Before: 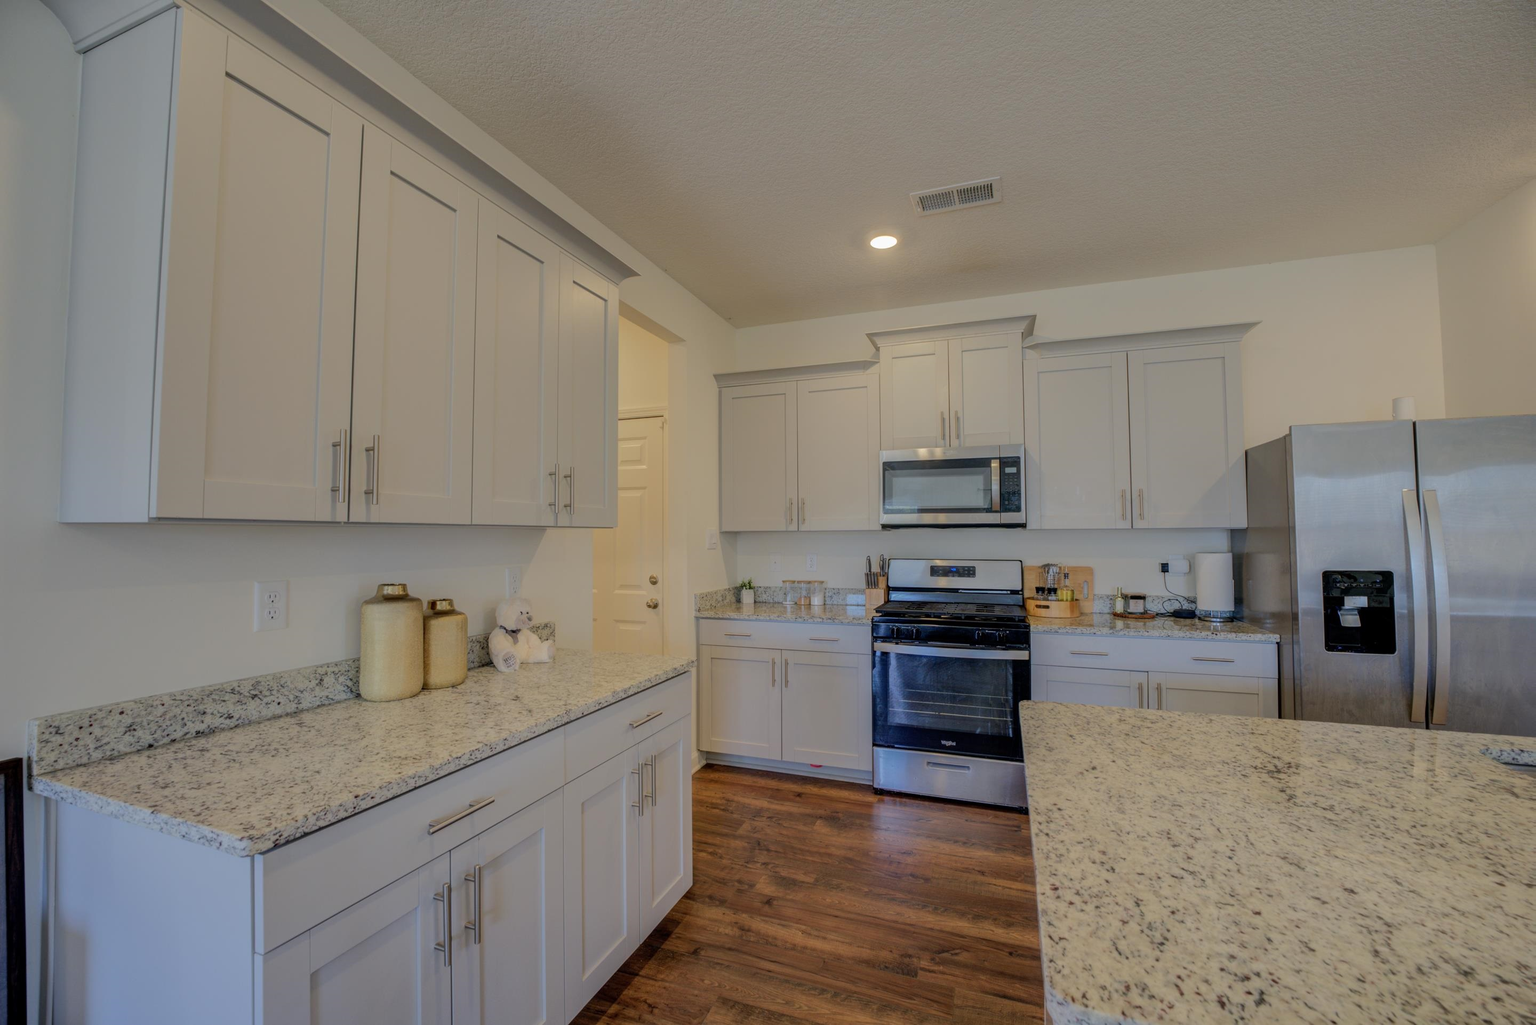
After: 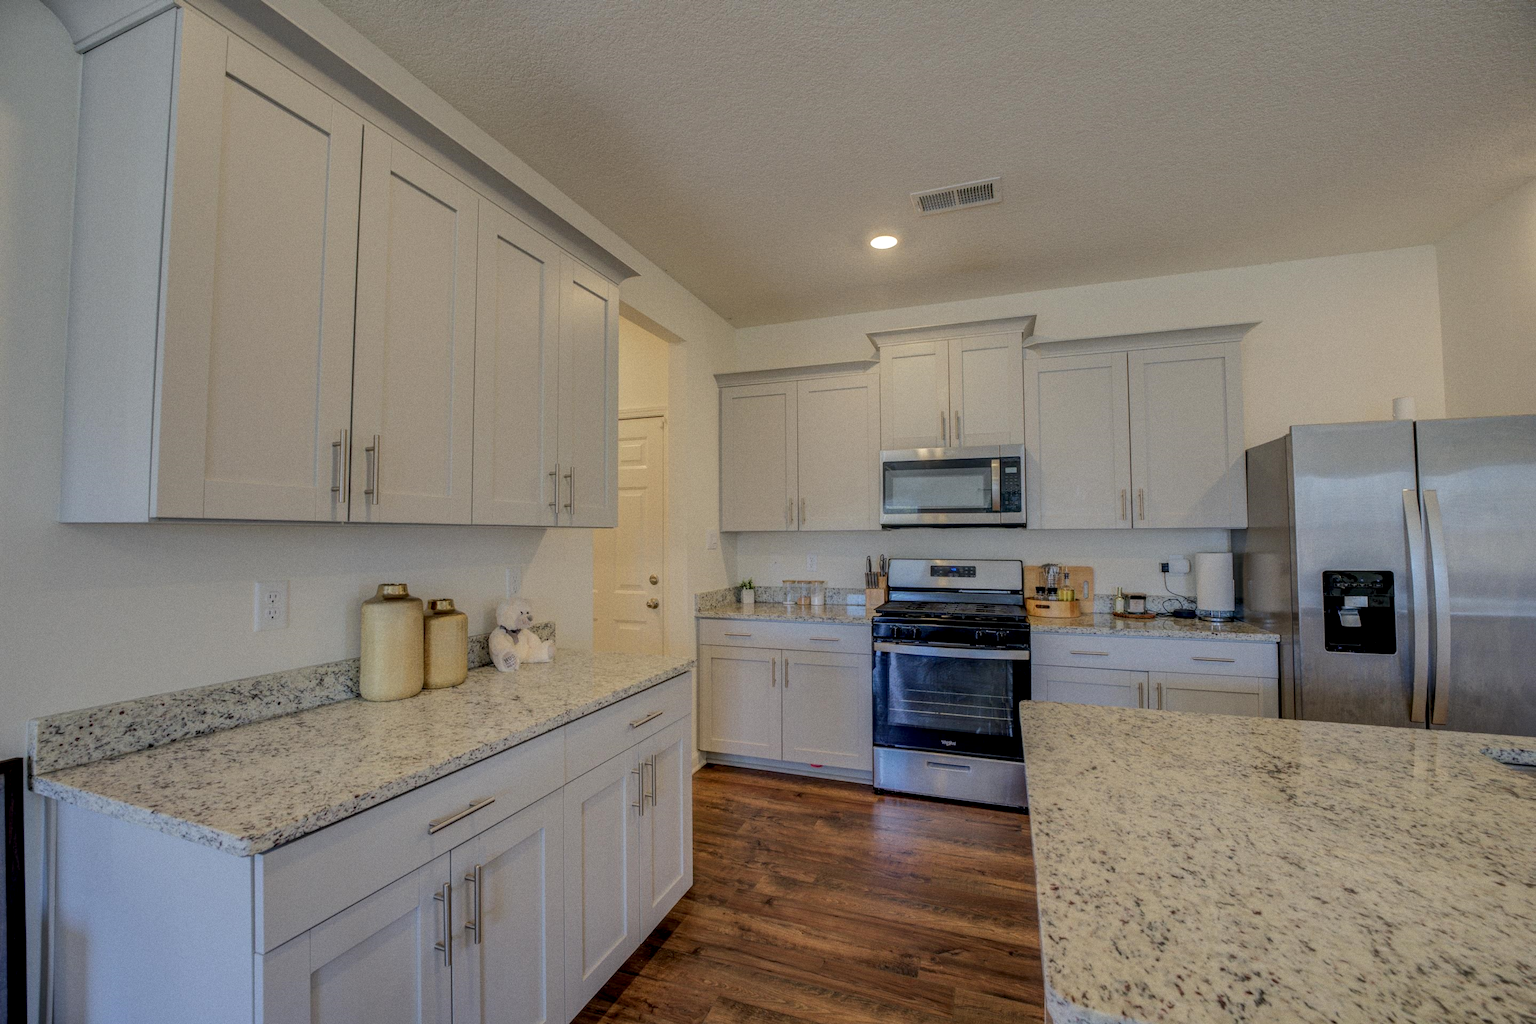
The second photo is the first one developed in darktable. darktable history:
grain: coarseness 0.09 ISO
local contrast: on, module defaults
